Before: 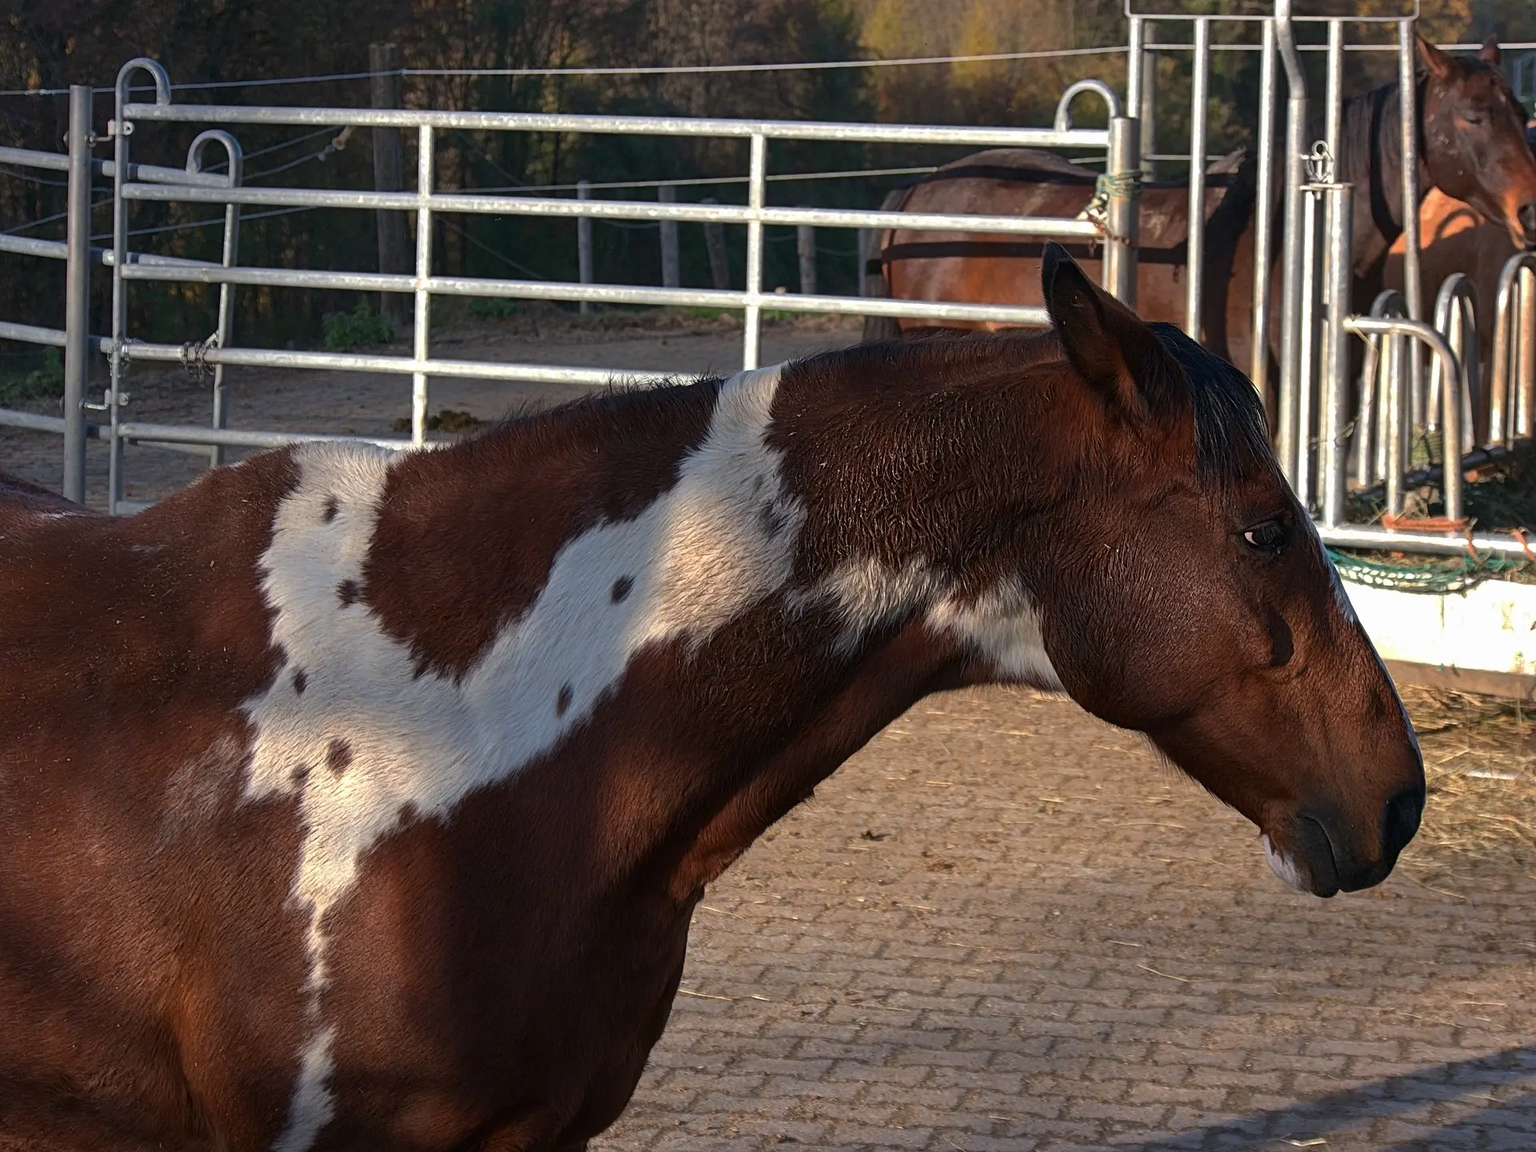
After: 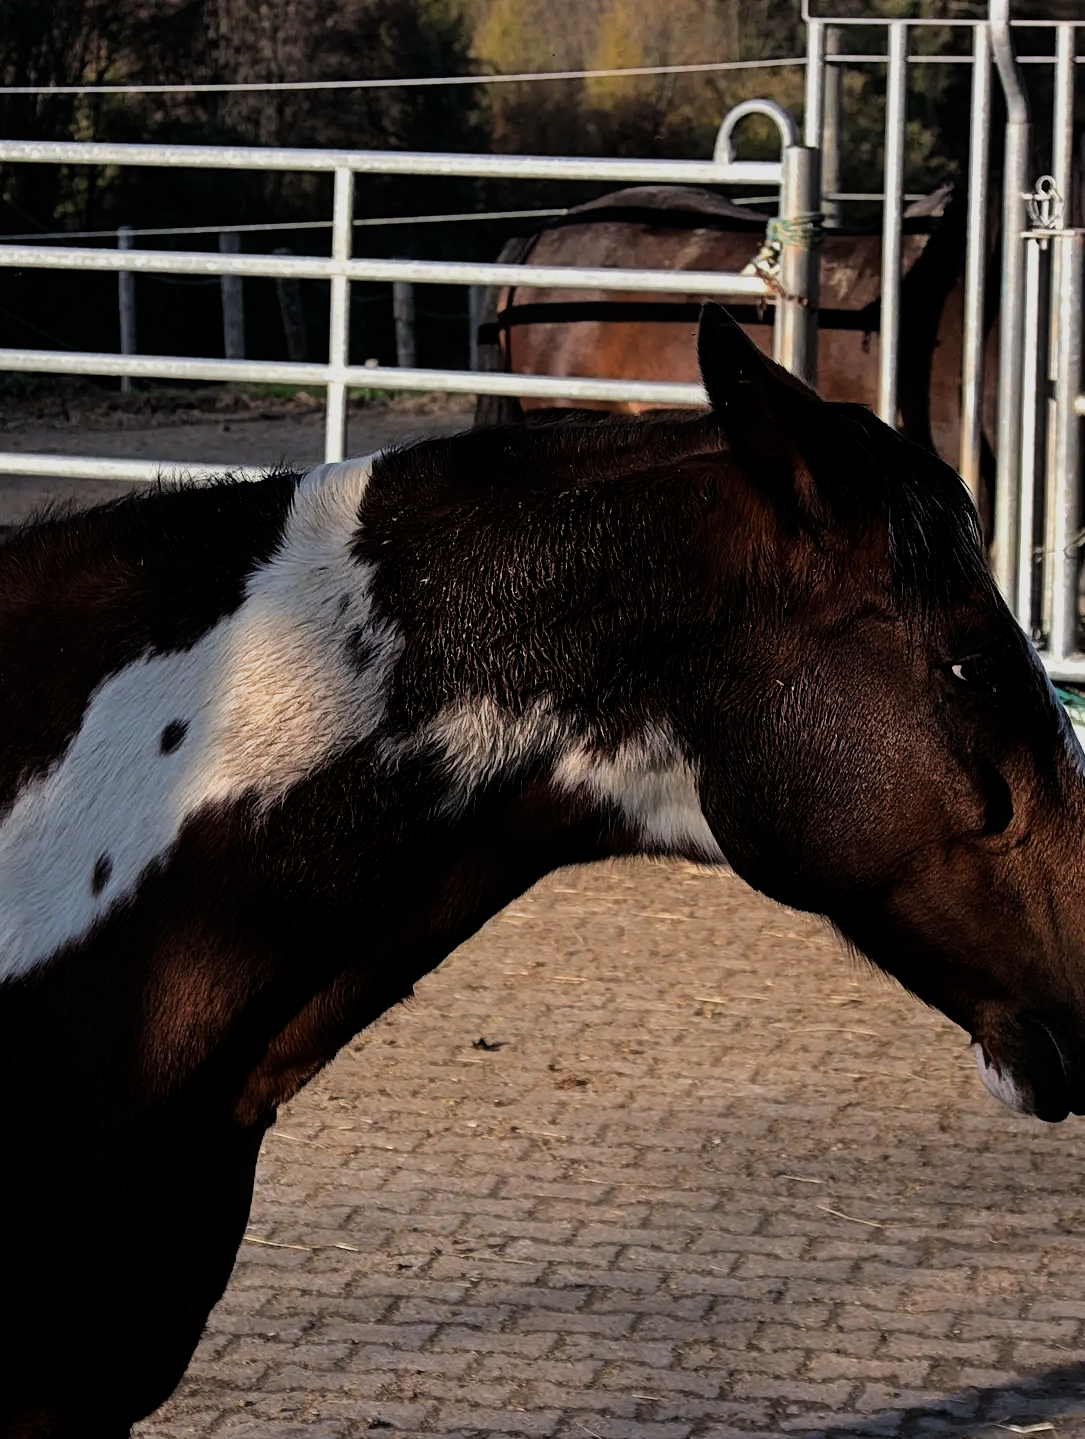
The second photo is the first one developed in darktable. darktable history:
filmic rgb: black relative exposure -5.02 EV, white relative exposure 3.97 EV, hardness 2.89, contrast 1.298, highlights saturation mix -28.55%
crop: left 31.484%, top 0.019%, right 11.999%
